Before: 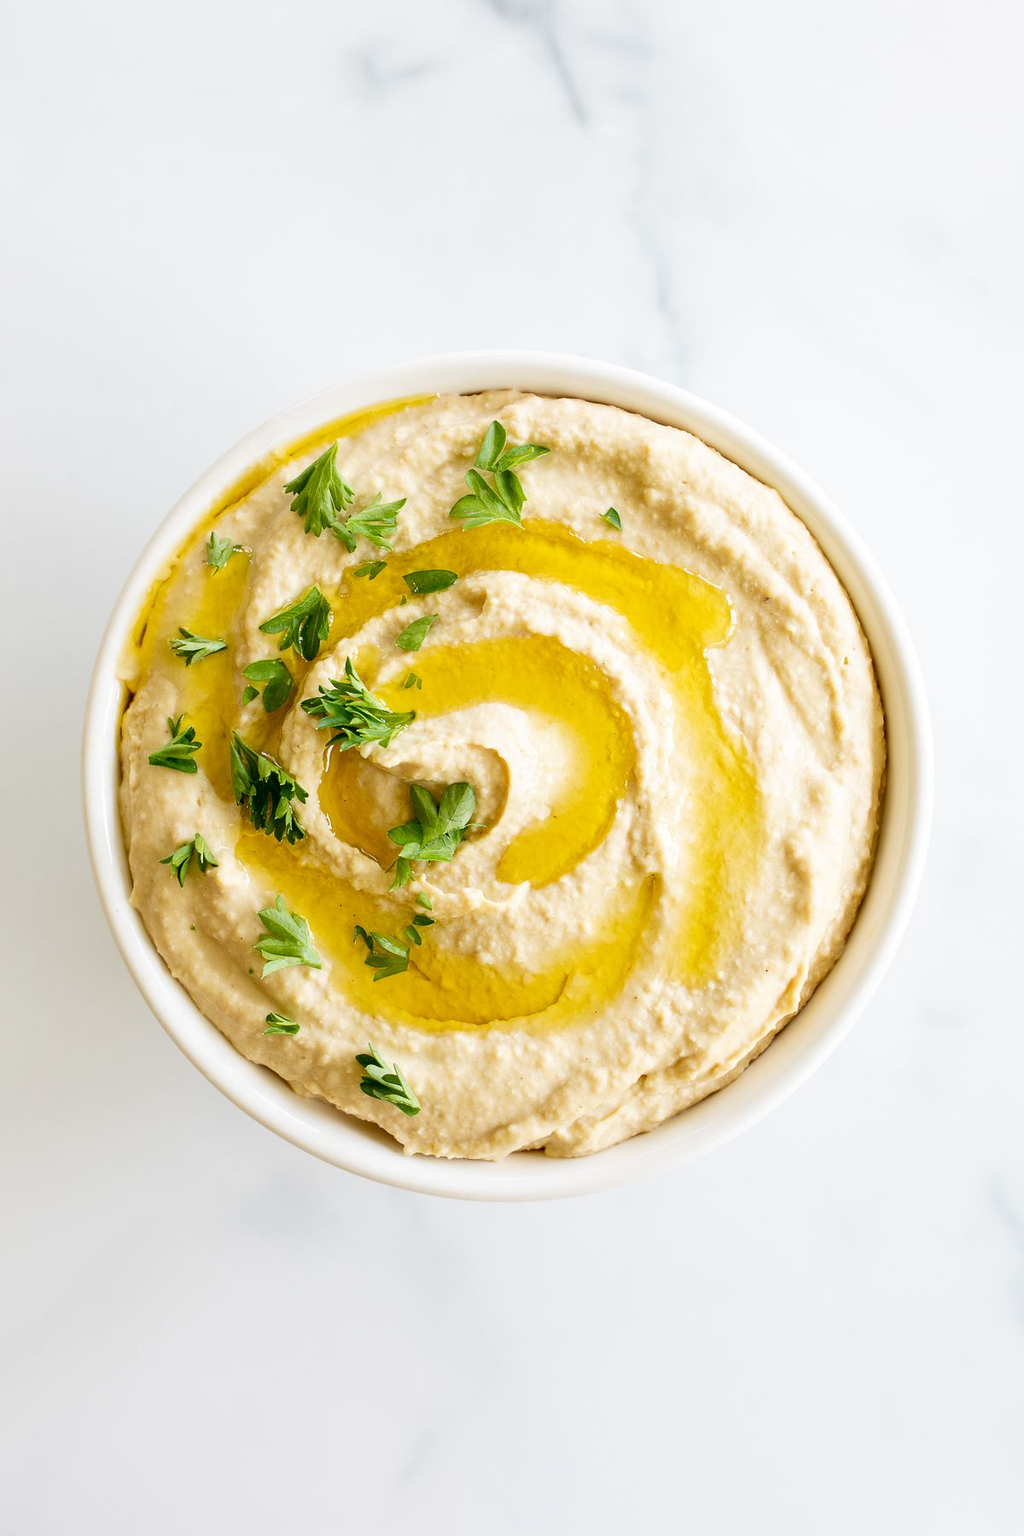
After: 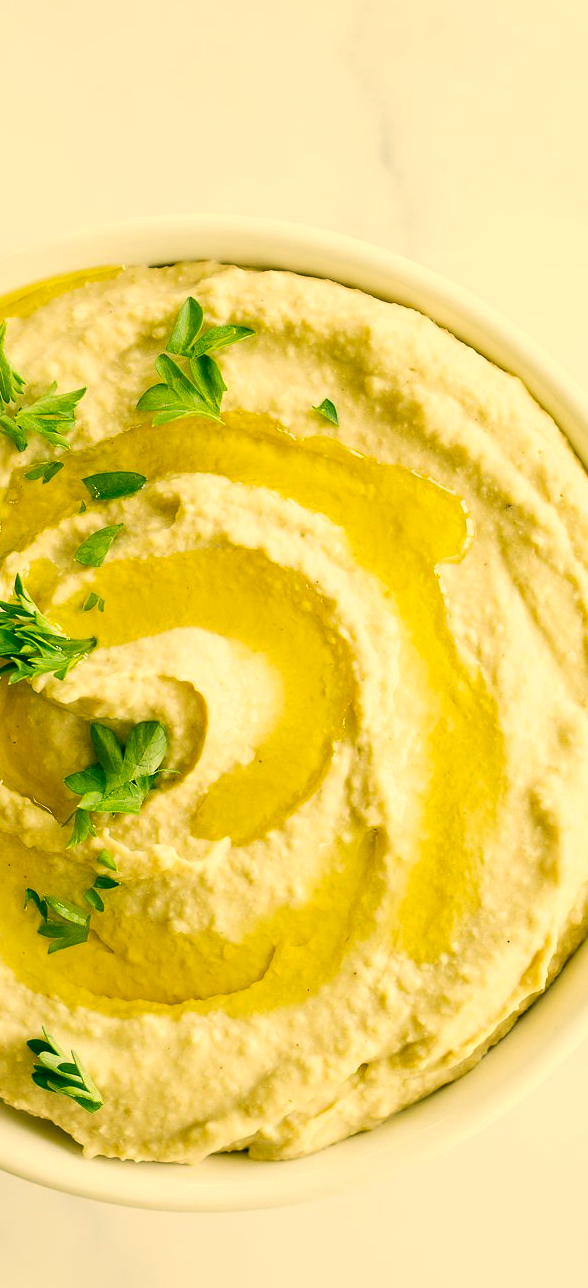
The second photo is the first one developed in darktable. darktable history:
crop: left 32.529%, top 10.926%, right 18.399%, bottom 17.492%
color correction: highlights a* 5.65, highlights b* 33.62, shadows a* -25.37, shadows b* 3.72
